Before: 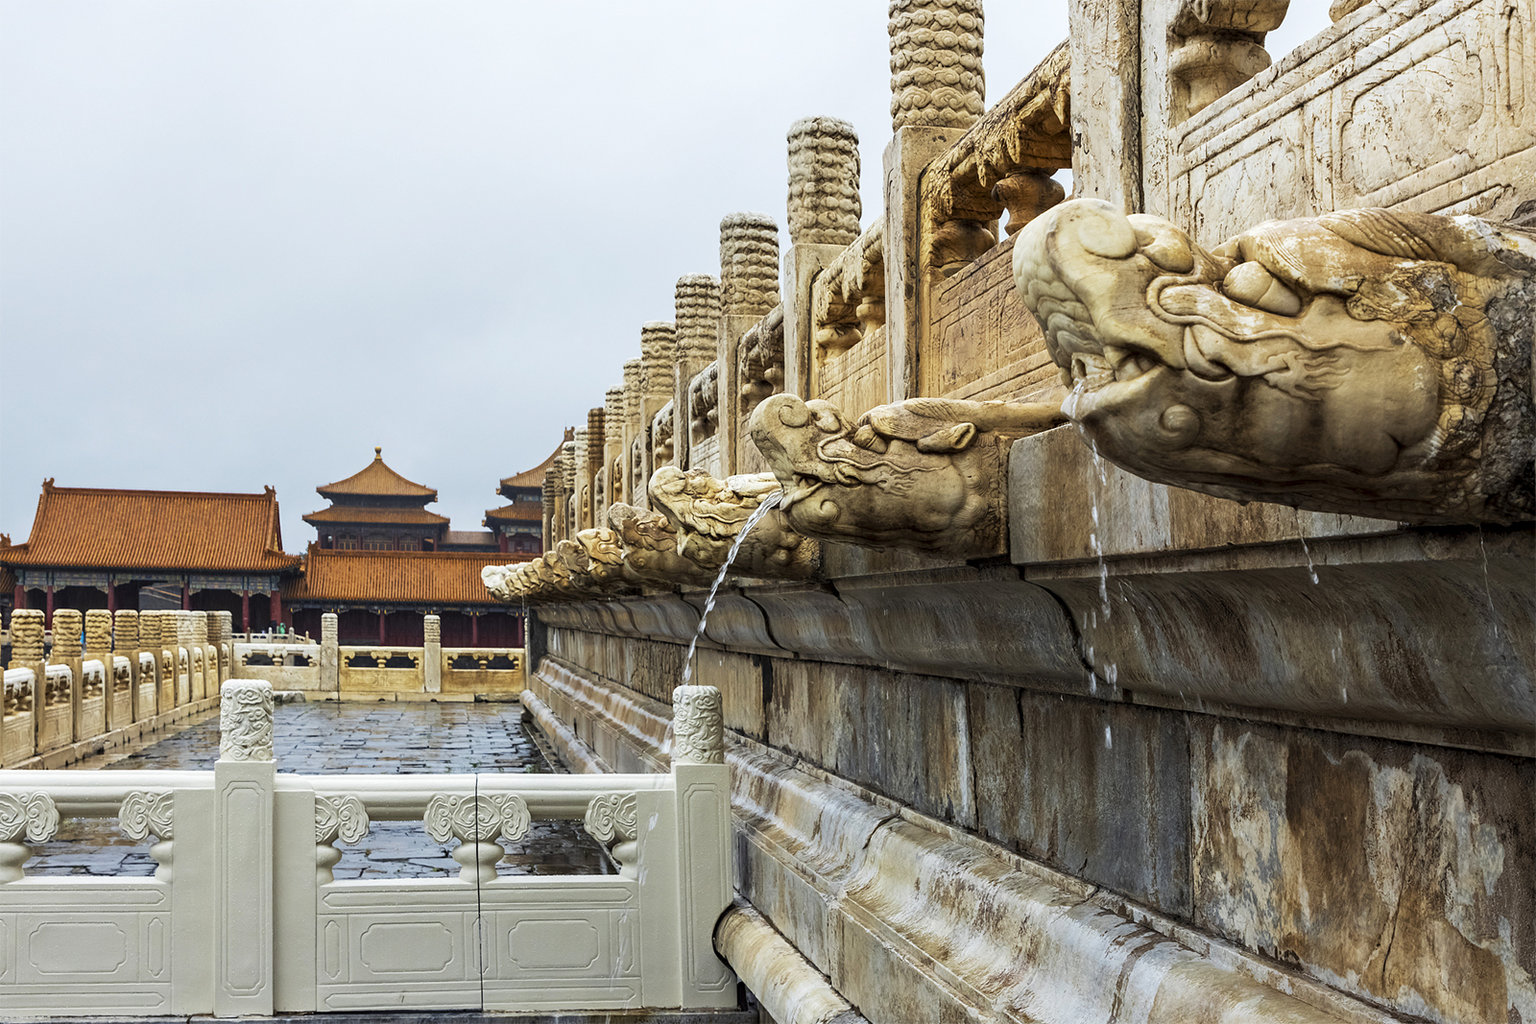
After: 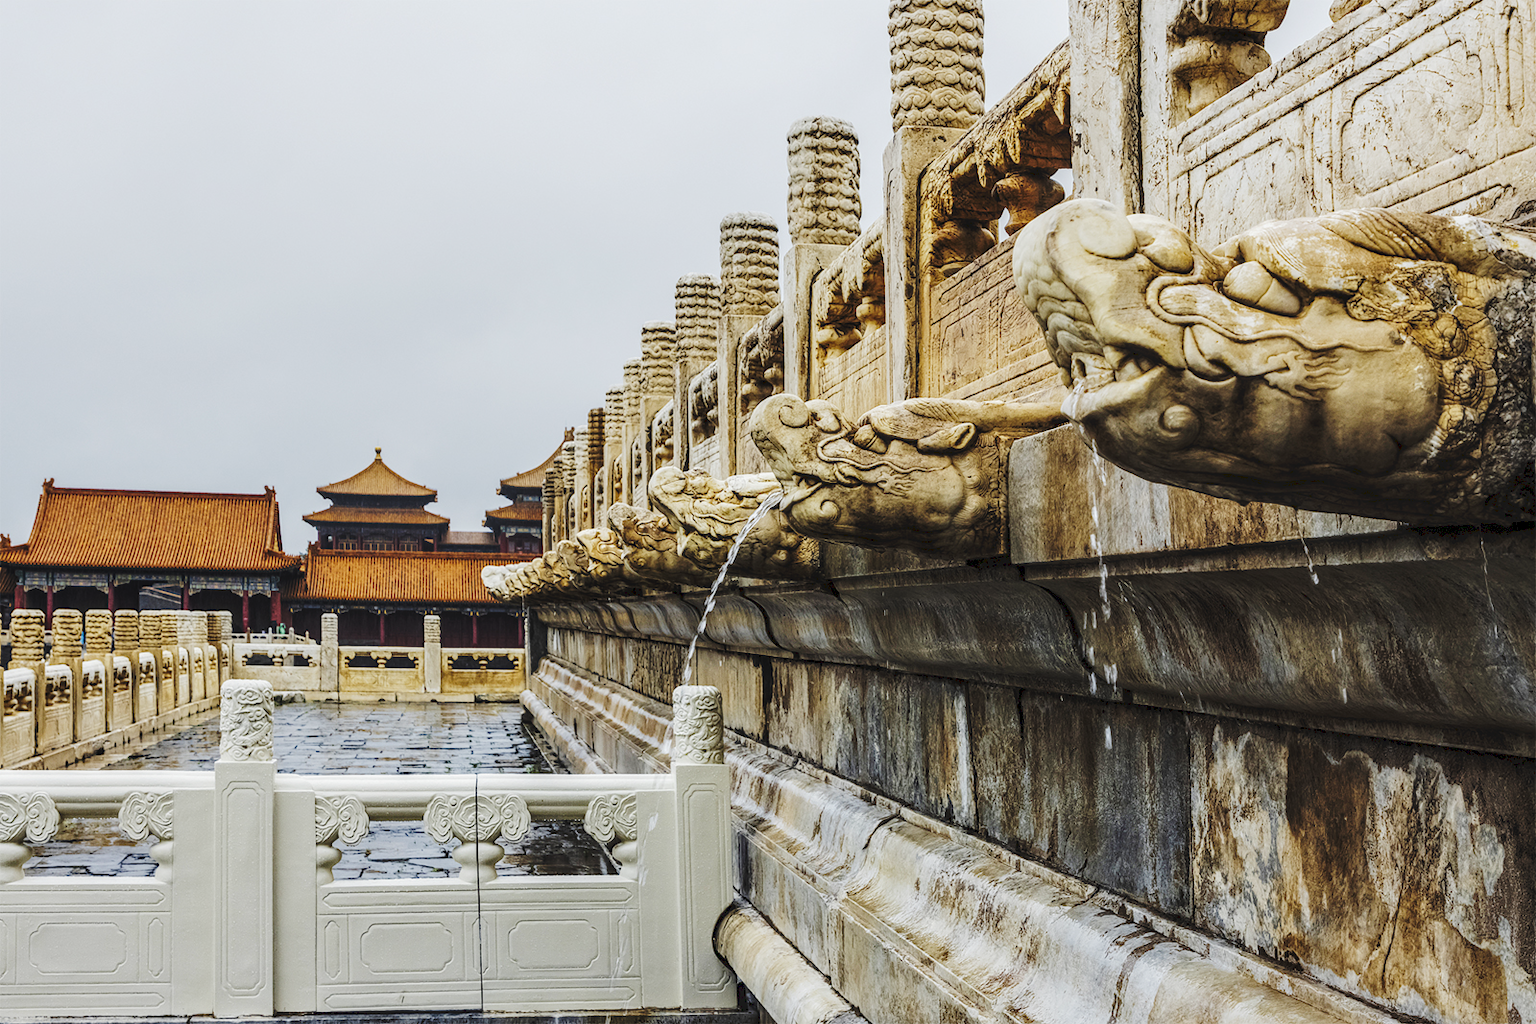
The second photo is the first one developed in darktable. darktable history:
tone curve: curves: ch0 [(0, 0) (0.003, 0.096) (0.011, 0.097) (0.025, 0.096) (0.044, 0.099) (0.069, 0.109) (0.1, 0.129) (0.136, 0.149) (0.177, 0.176) (0.224, 0.22) (0.277, 0.288) (0.335, 0.385) (0.399, 0.49) (0.468, 0.581) (0.543, 0.661) (0.623, 0.729) (0.709, 0.79) (0.801, 0.849) (0.898, 0.912) (1, 1)], preserve colors none
local contrast: detail 130%
exposure: exposure -0.28 EV, compensate highlight preservation false
